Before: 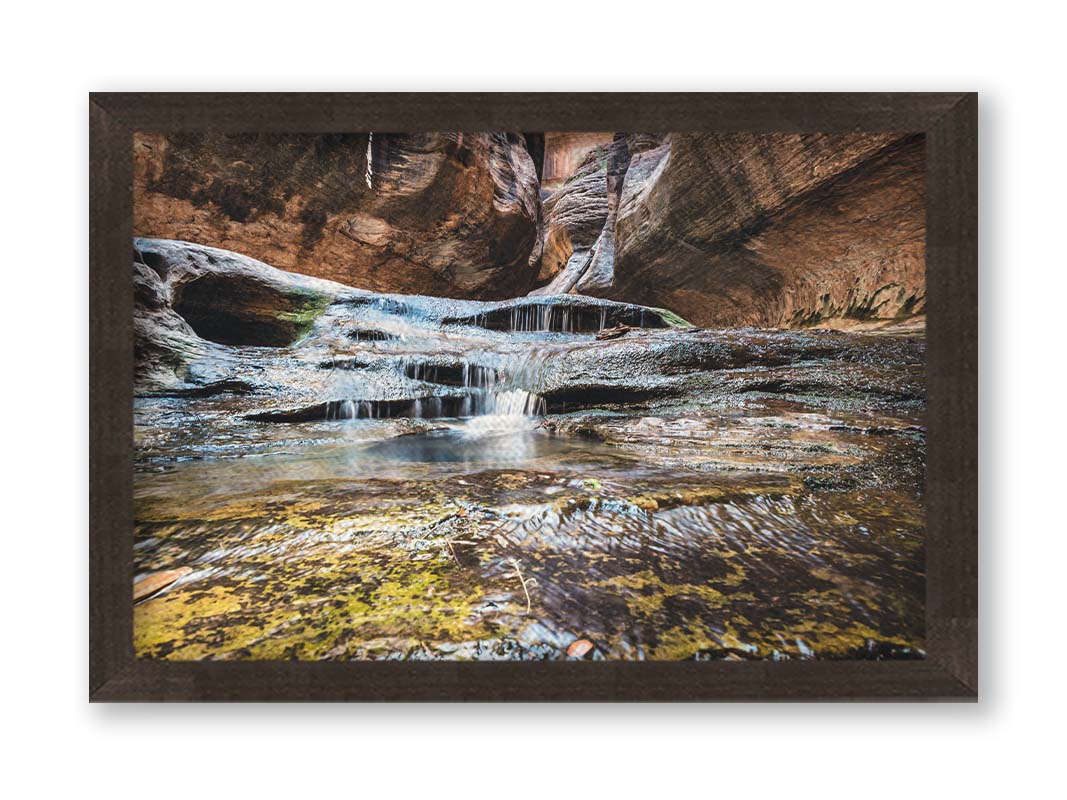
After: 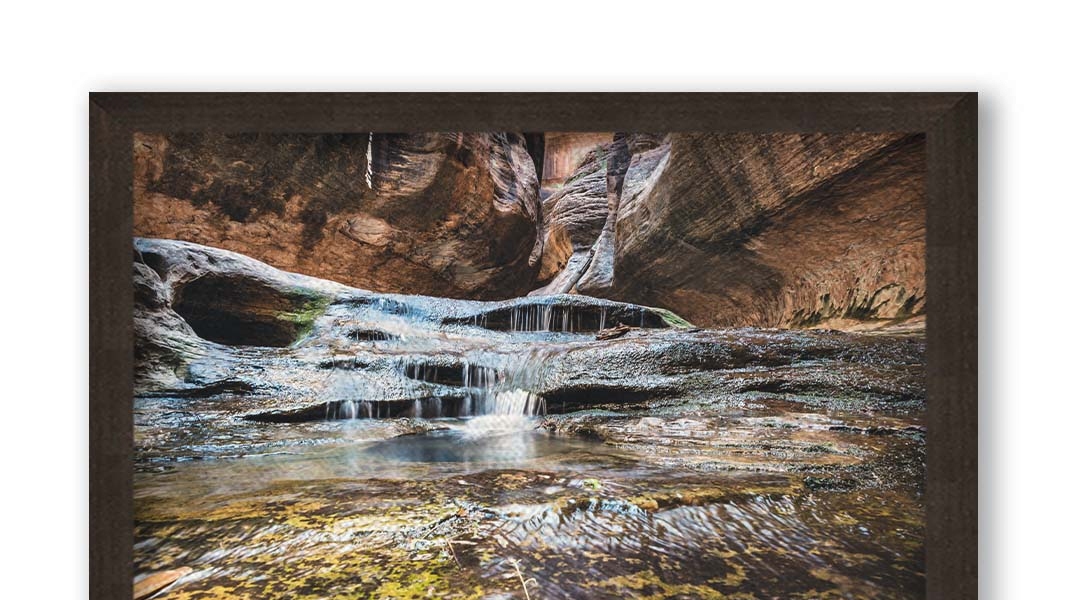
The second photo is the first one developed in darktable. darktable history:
crop: bottom 24.981%
shadows and highlights: highlights color adjustment 31.57%, low approximation 0.01, soften with gaussian
